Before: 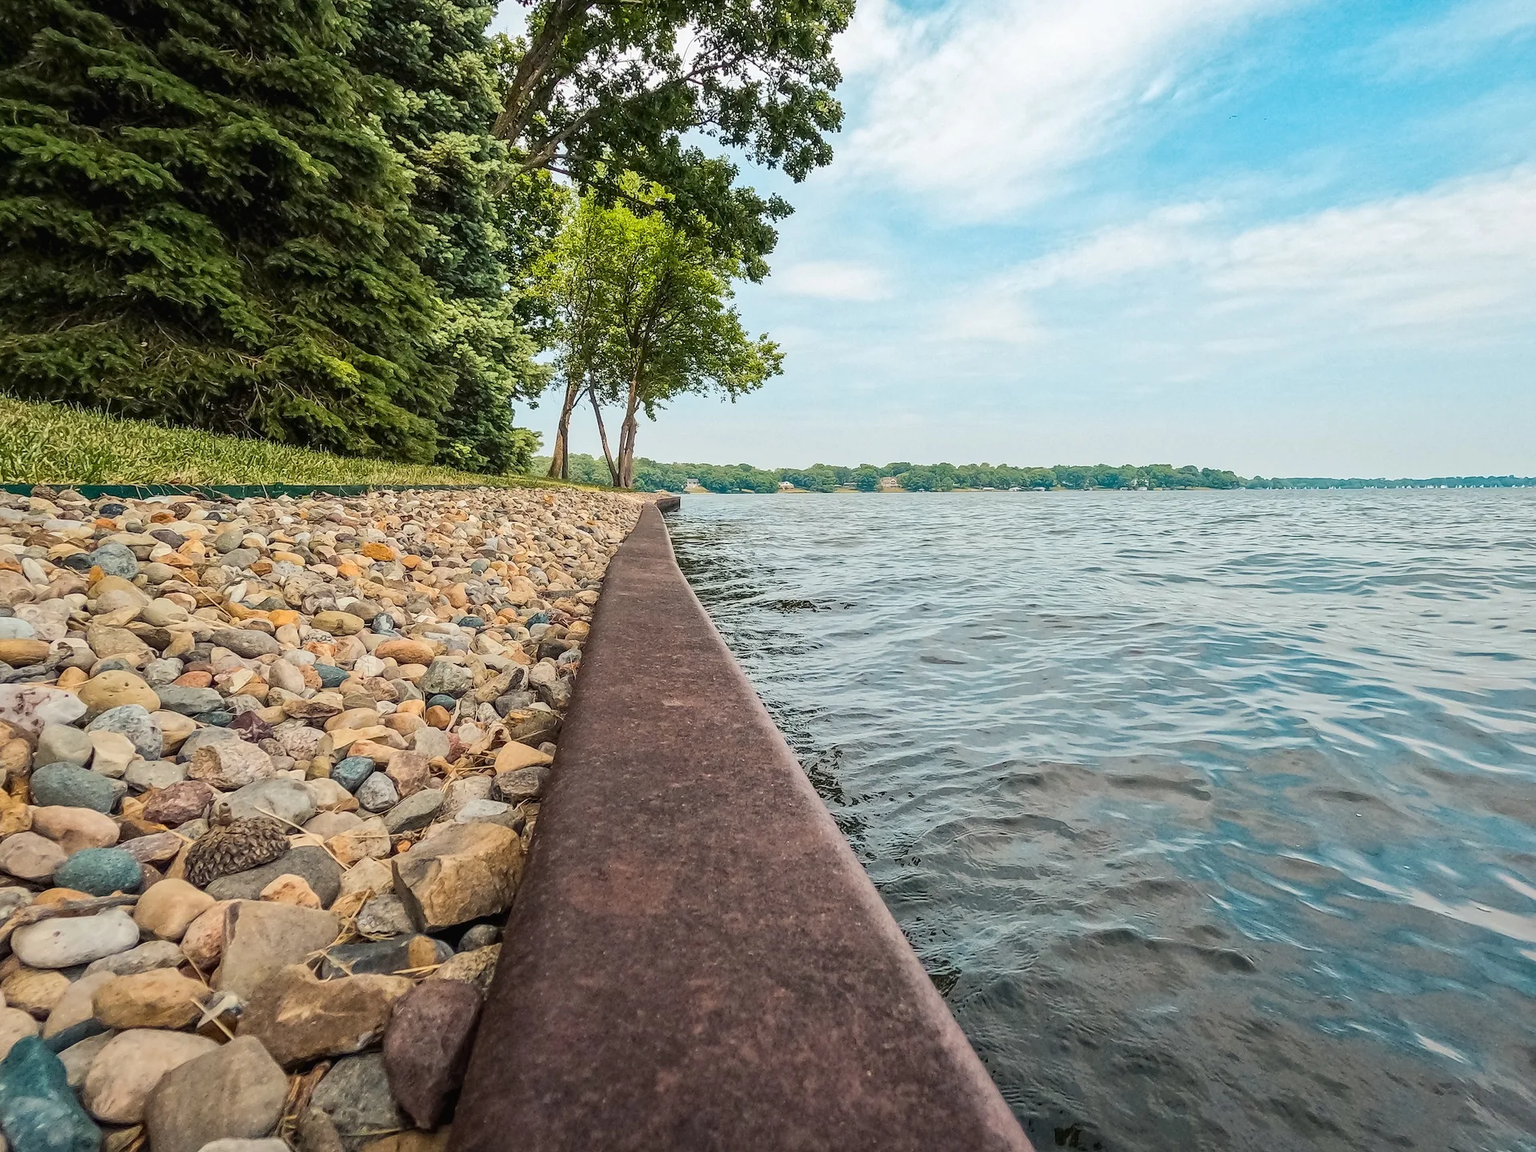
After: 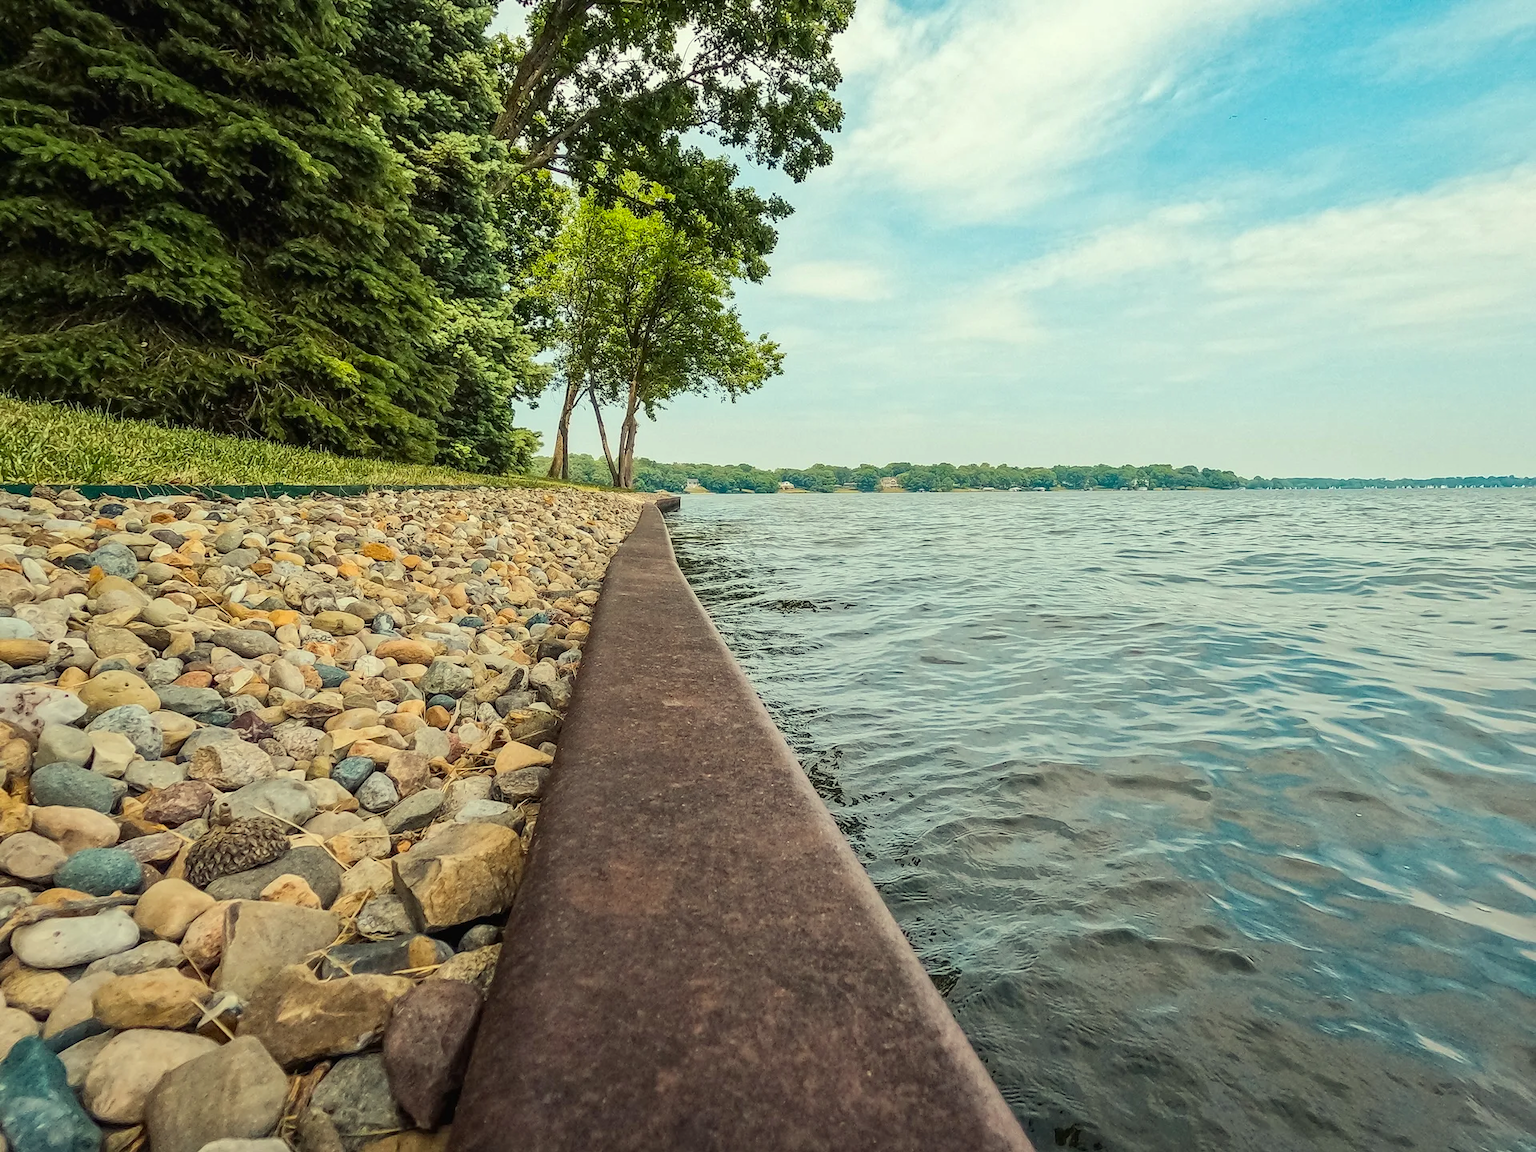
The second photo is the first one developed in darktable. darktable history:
color correction: highlights a* -5.69, highlights b* 10.69
